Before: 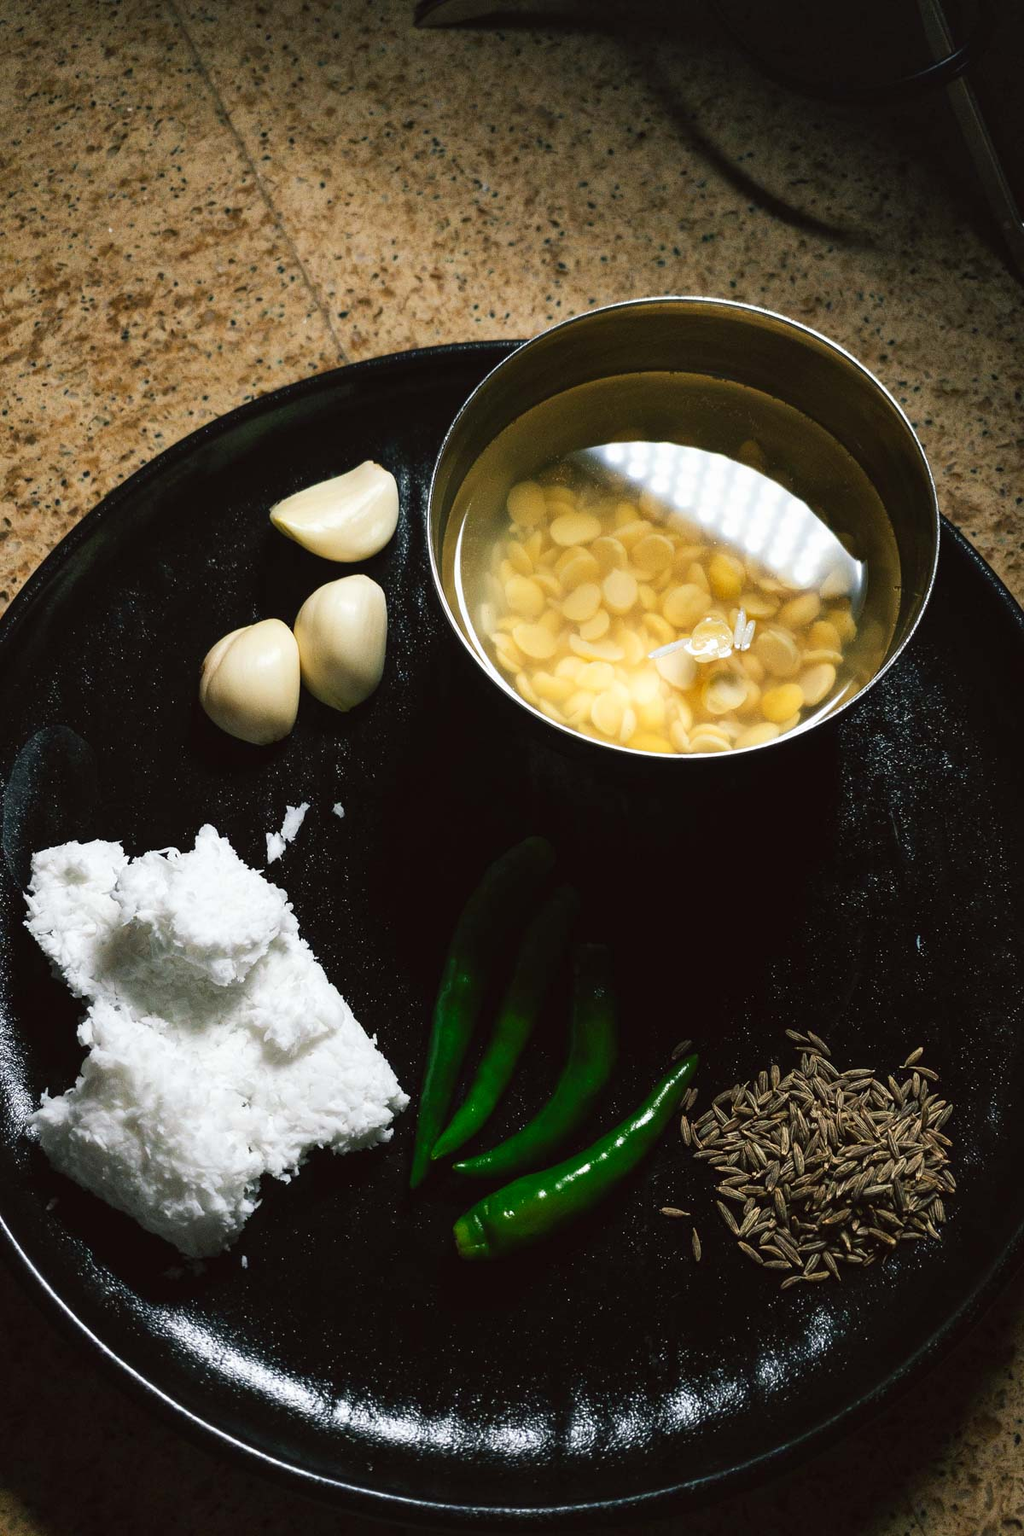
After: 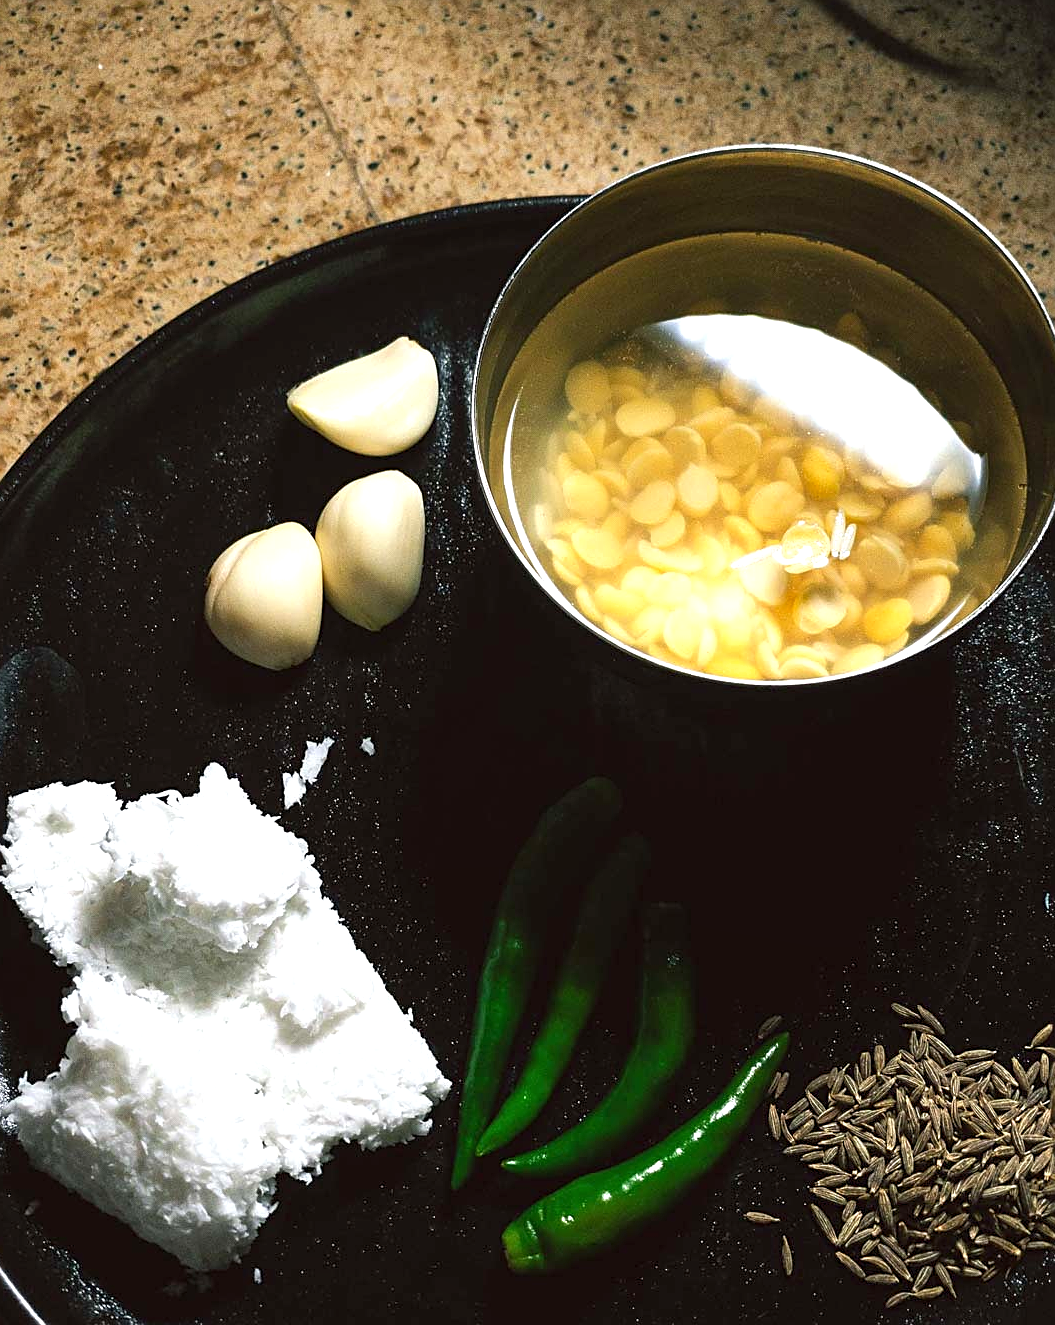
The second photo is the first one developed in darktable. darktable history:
exposure: black level correction 0.001, exposure 0.5 EV, compensate exposure bias true, compensate highlight preservation false
shadows and highlights: shadows 25, highlights -25
sharpen: on, module defaults
crop and rotate: left 2.425%, top 11.305%, right 9.6%, bottom 15.08%
